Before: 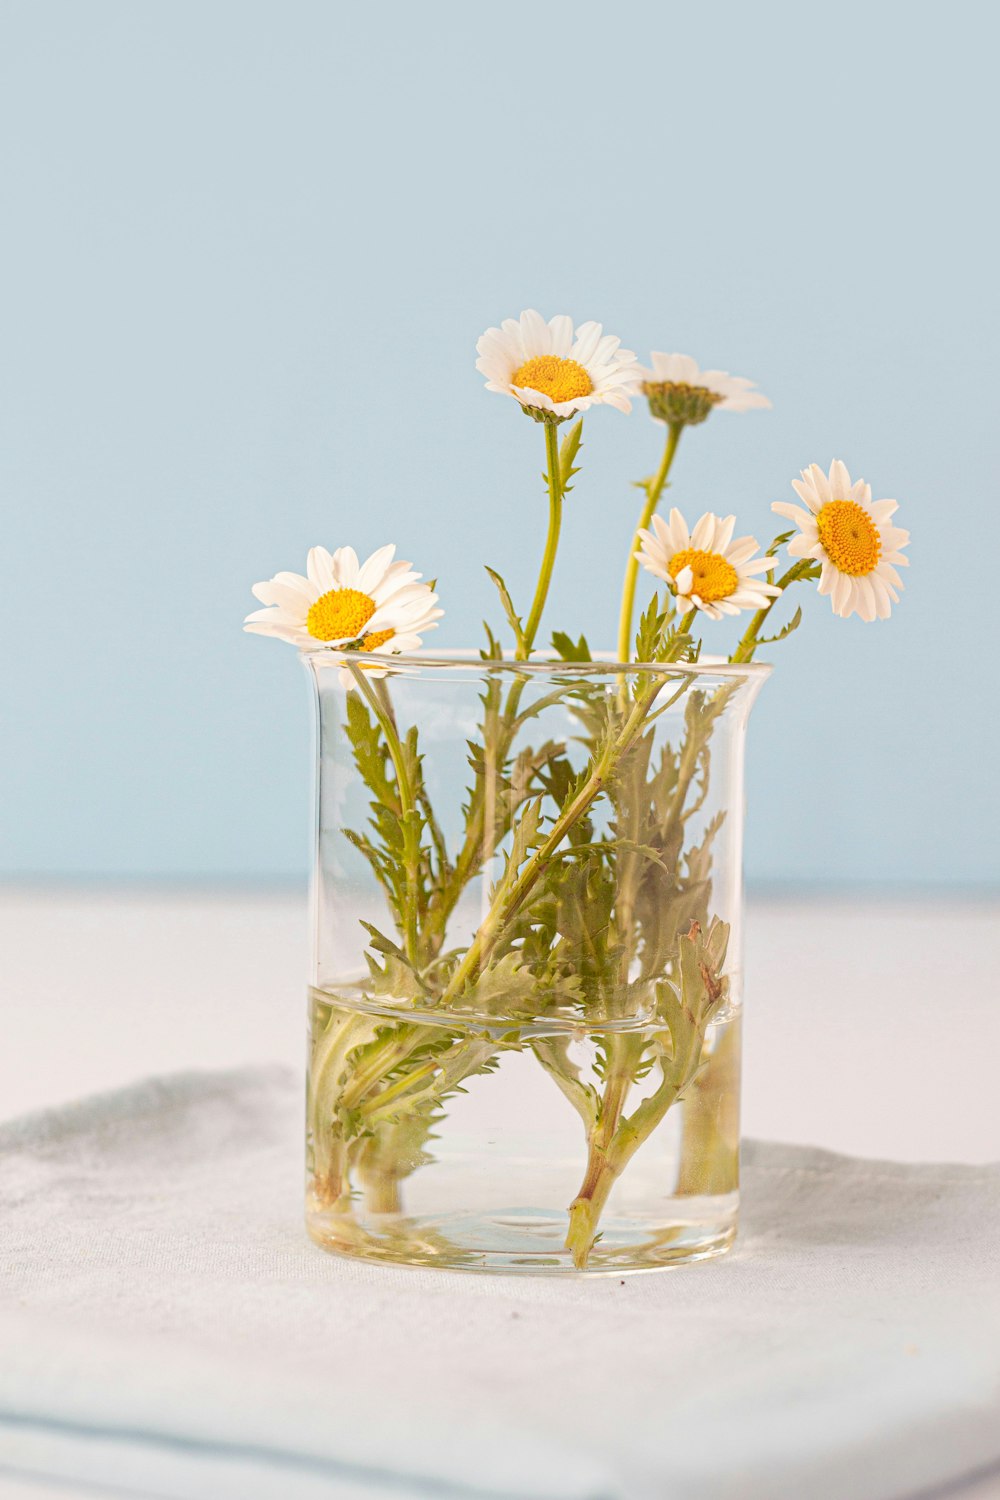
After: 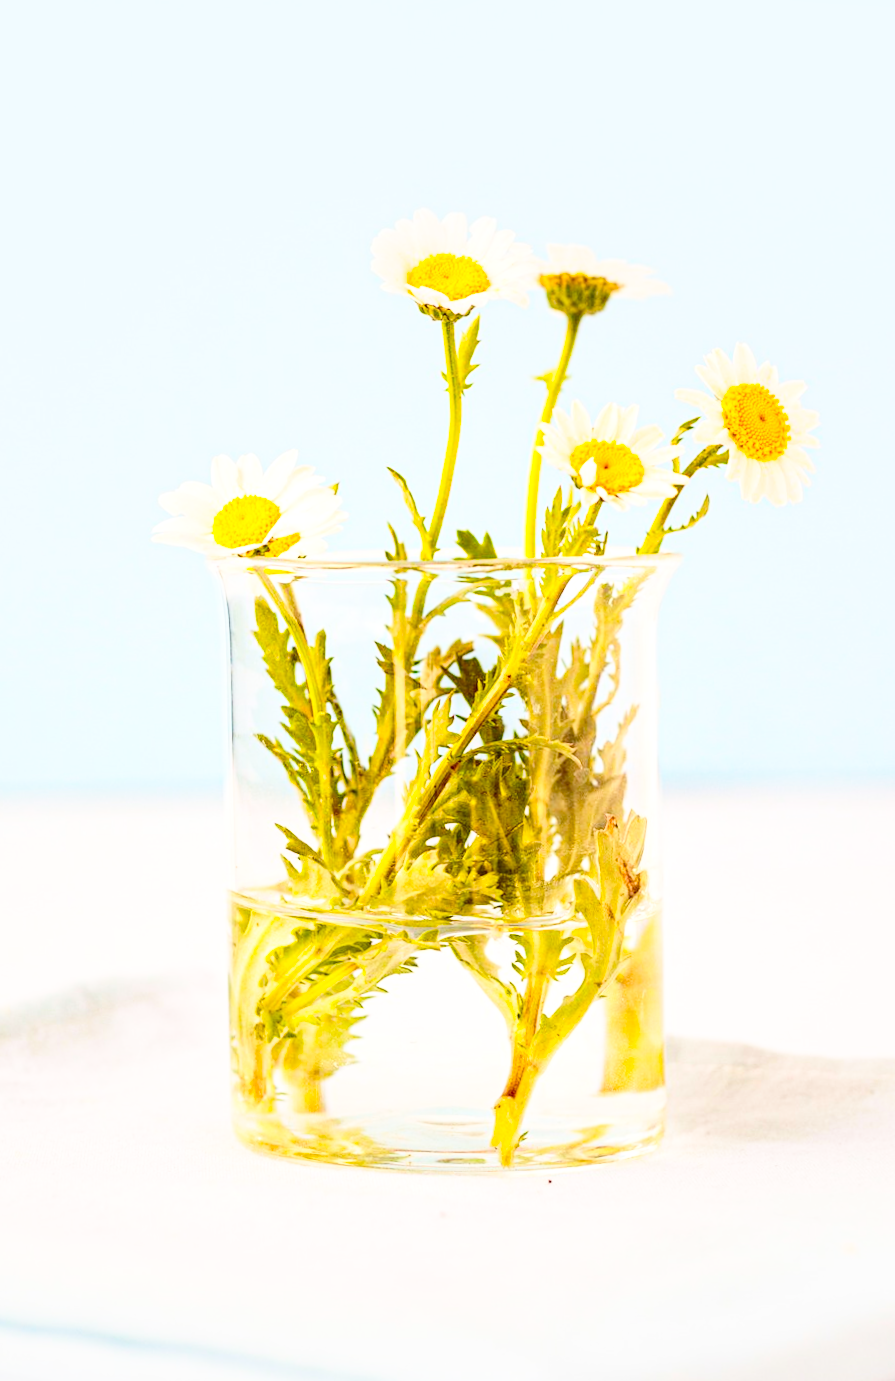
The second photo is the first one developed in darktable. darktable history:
crop and rotate: angle 1.96°, left 5.673%, top 5.673%
color balance rgb: perceptual saturation grading › global saturation 20%, global vibrance 20%
rotate and perspective: lens shift (horizontal) -0.055, automatic cropping off
local contrast: detail 130%
contrast brightness saturation: contrast 0.32, brightness -0.08, saturation 0.17
base curve: curves: ch0 [(0, 0) (0.028, 0.03) (0.121, 0.232) (0.46, 0.748) (0.859, 0.968) (1, 1)], preserve colors none
